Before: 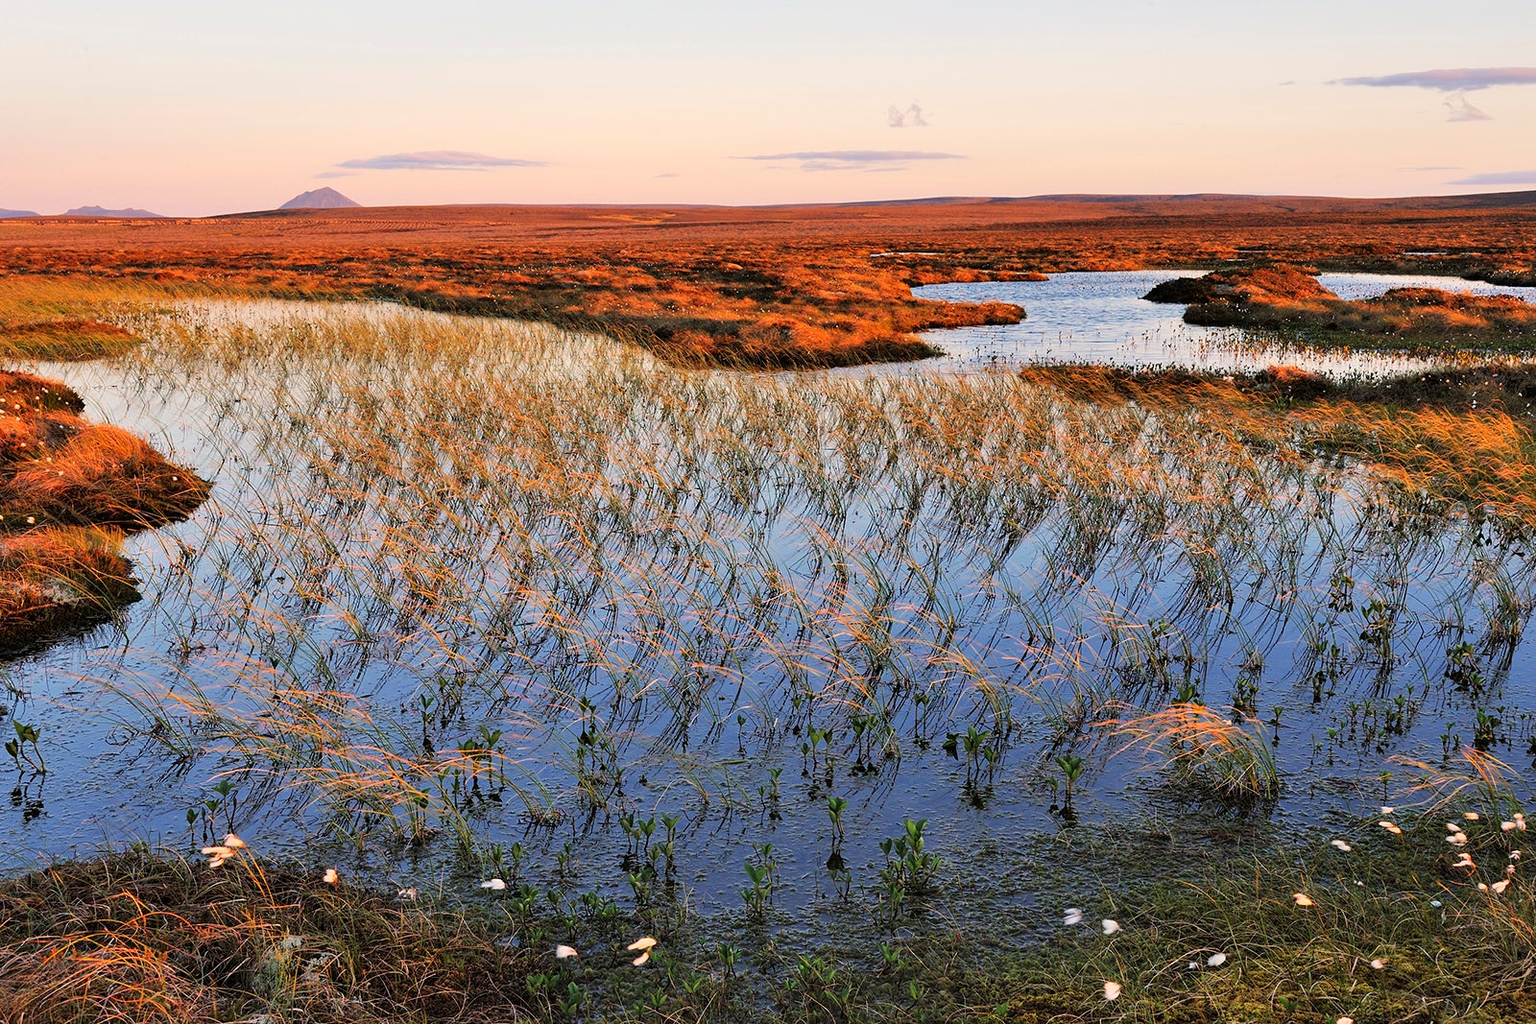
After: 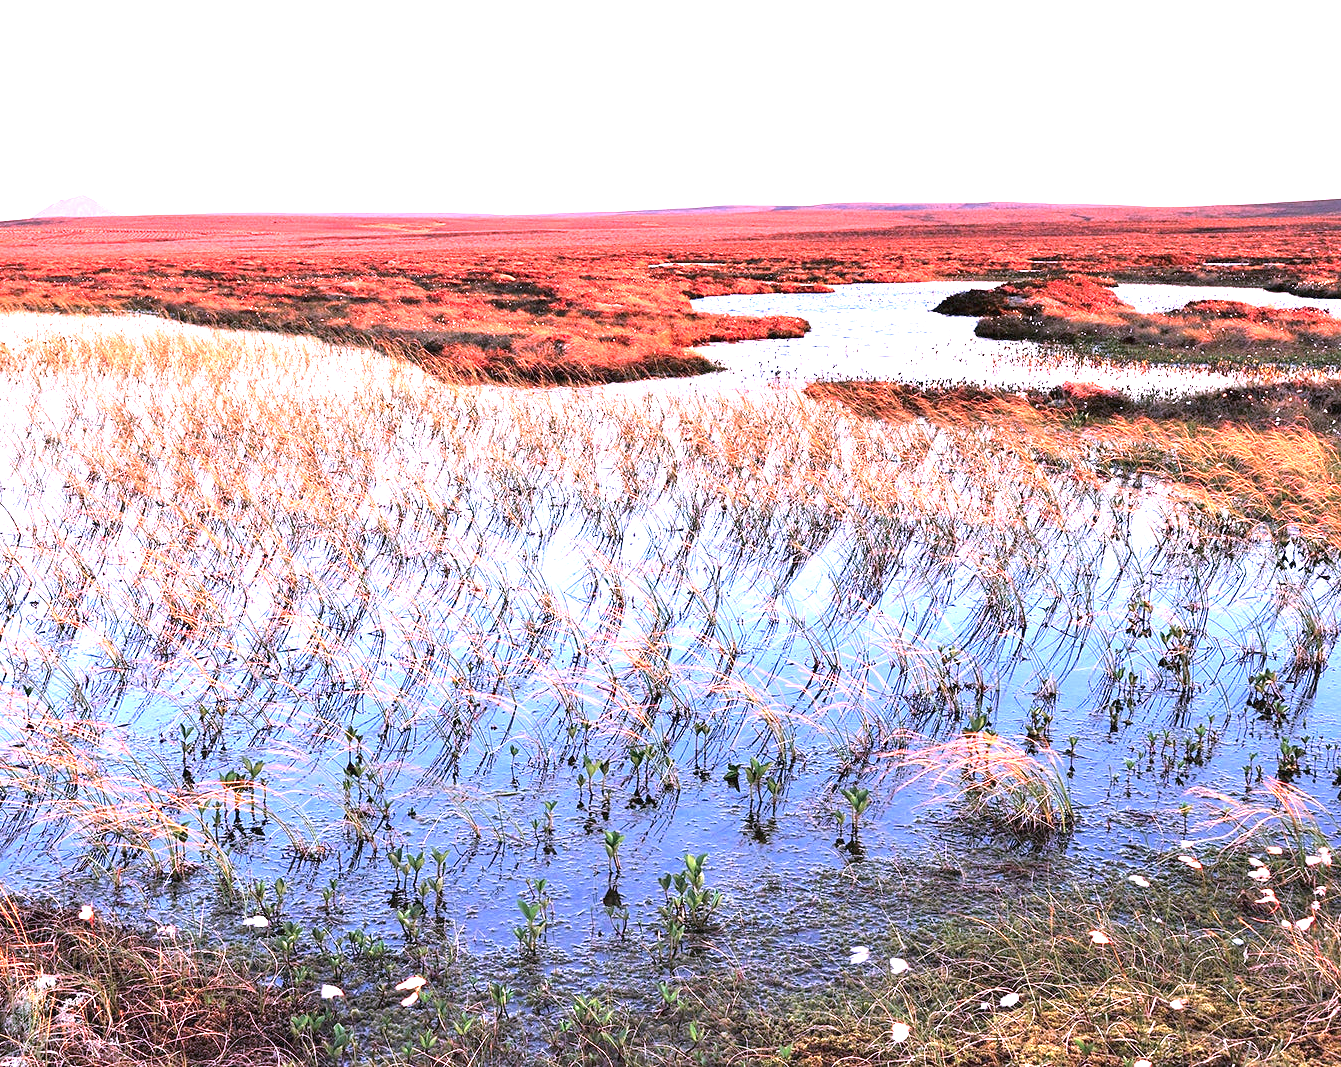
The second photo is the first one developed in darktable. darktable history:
exposure: black level correction 0, exposure 1.871 EV, compensate exposure bias true, compensate highlight preservation false
crop: left 16.135%
color correction: highlights a* 15.04, highlights b* -25.65
